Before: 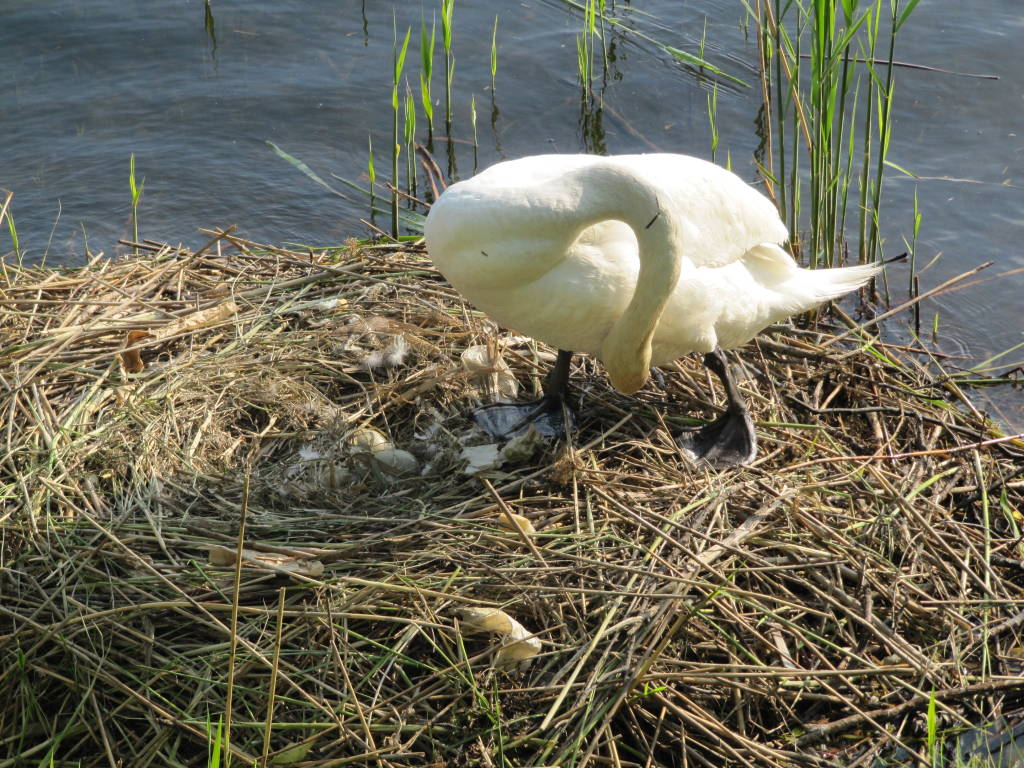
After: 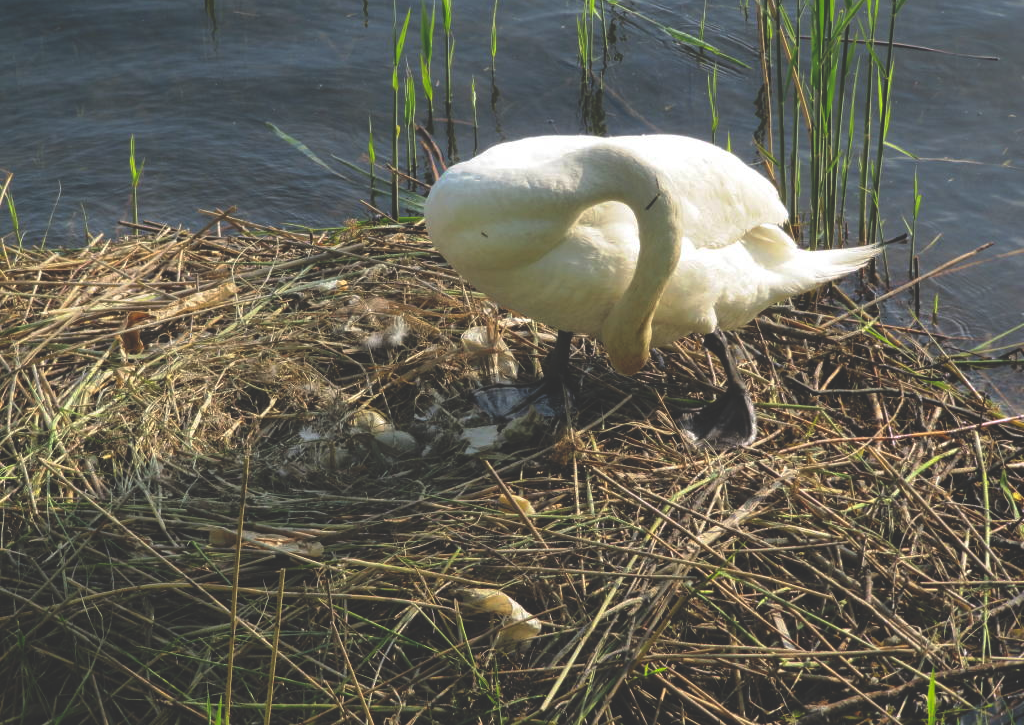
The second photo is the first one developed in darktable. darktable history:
crop and rotate: top 2.479%, bottom 3.018%
rgb curve: curves: ch0 [(0, 0.186) (0.314, 0.284) (0.775, 0.708) (1, 1)], compensate middle gray true, preserve colors none
